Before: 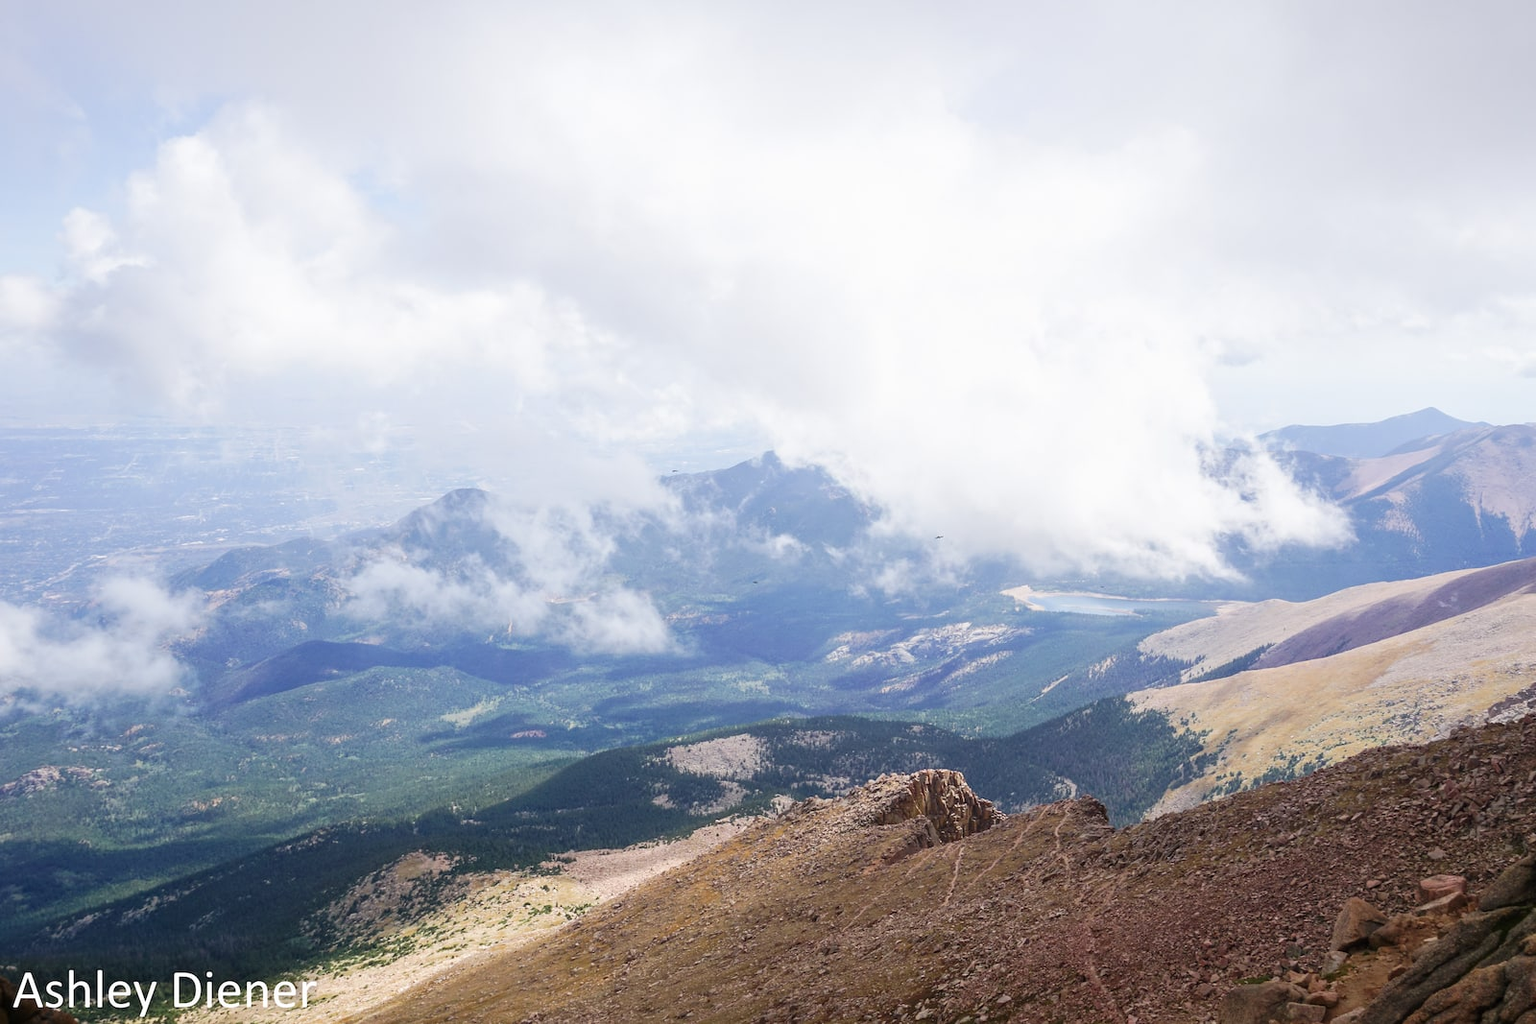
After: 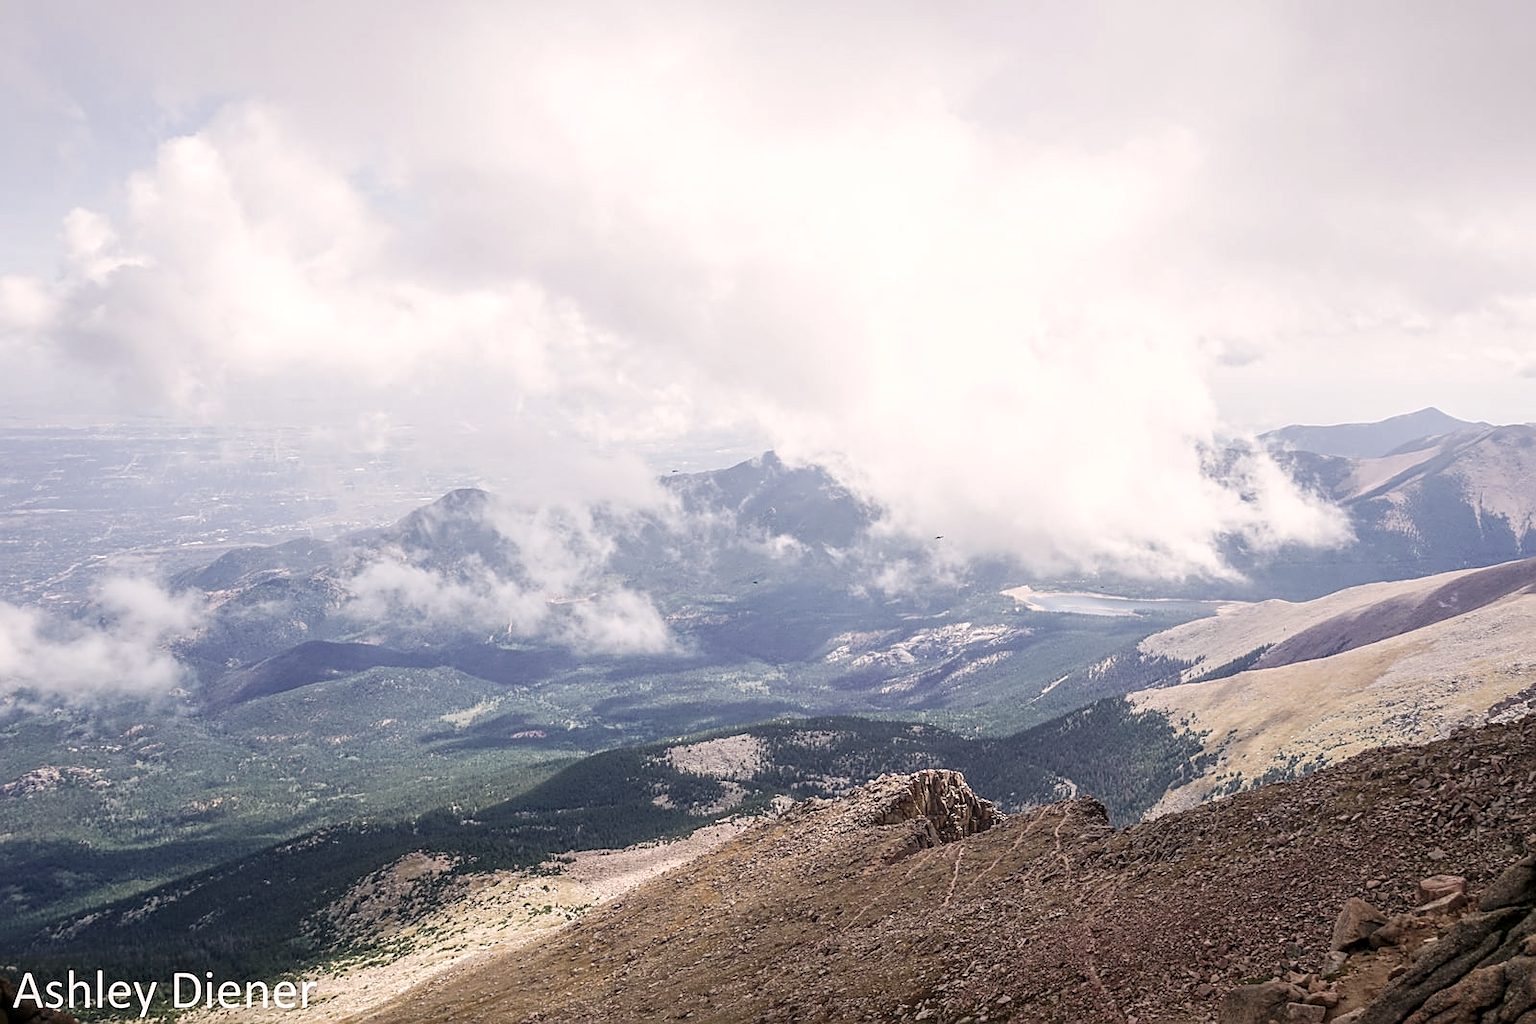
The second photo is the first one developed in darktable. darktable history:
color correction: highlights a* 5.58, highlights b* 5.2, saturation 0.666
exposure: black level correction 0.001, compensate highlight preservation false
sharpen: on, module defaults
local contrast: on, module defaults
